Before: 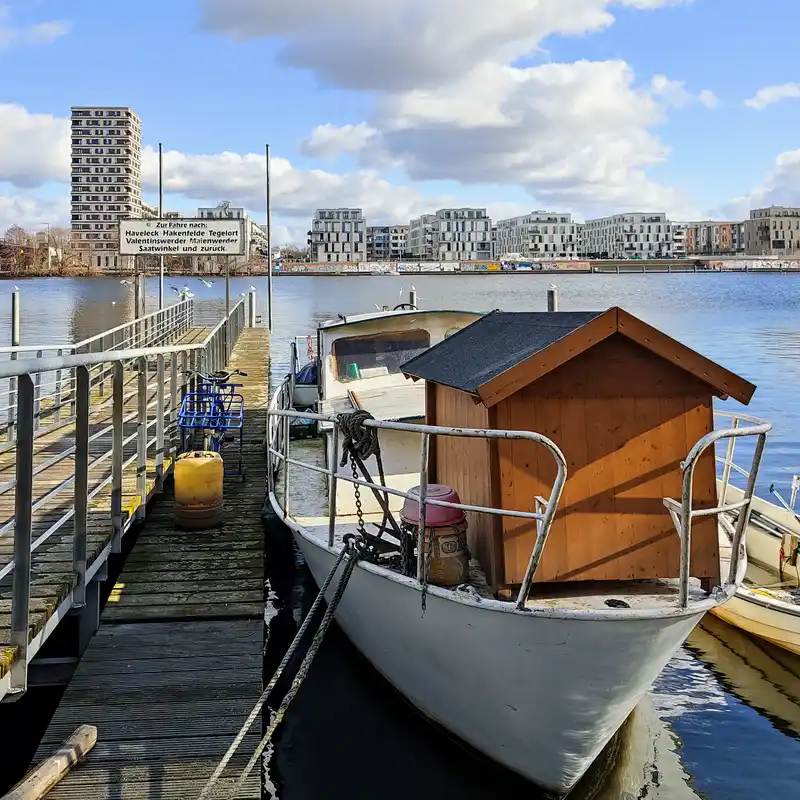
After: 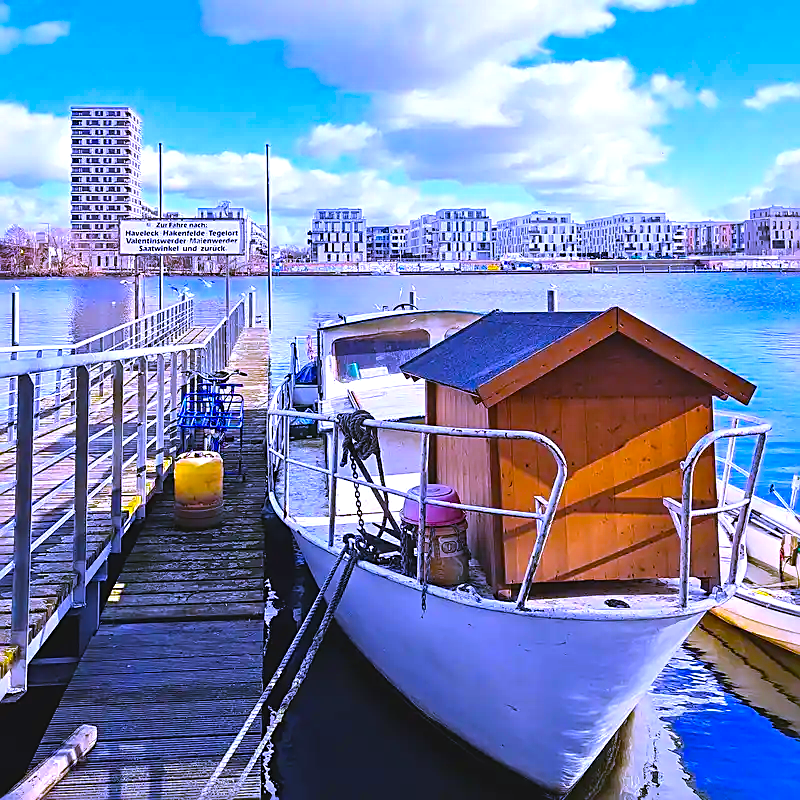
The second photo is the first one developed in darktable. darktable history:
exposure: black level correction -0.005, exposure 0.622 EV, compensate highlight preservation false
color balance rgb: linear chroma grading › global chroma 15%, perceptual saturation grading › global saturation 30%
sharpen: on, module defaults
white balance: red 0.98, blue 1.61
